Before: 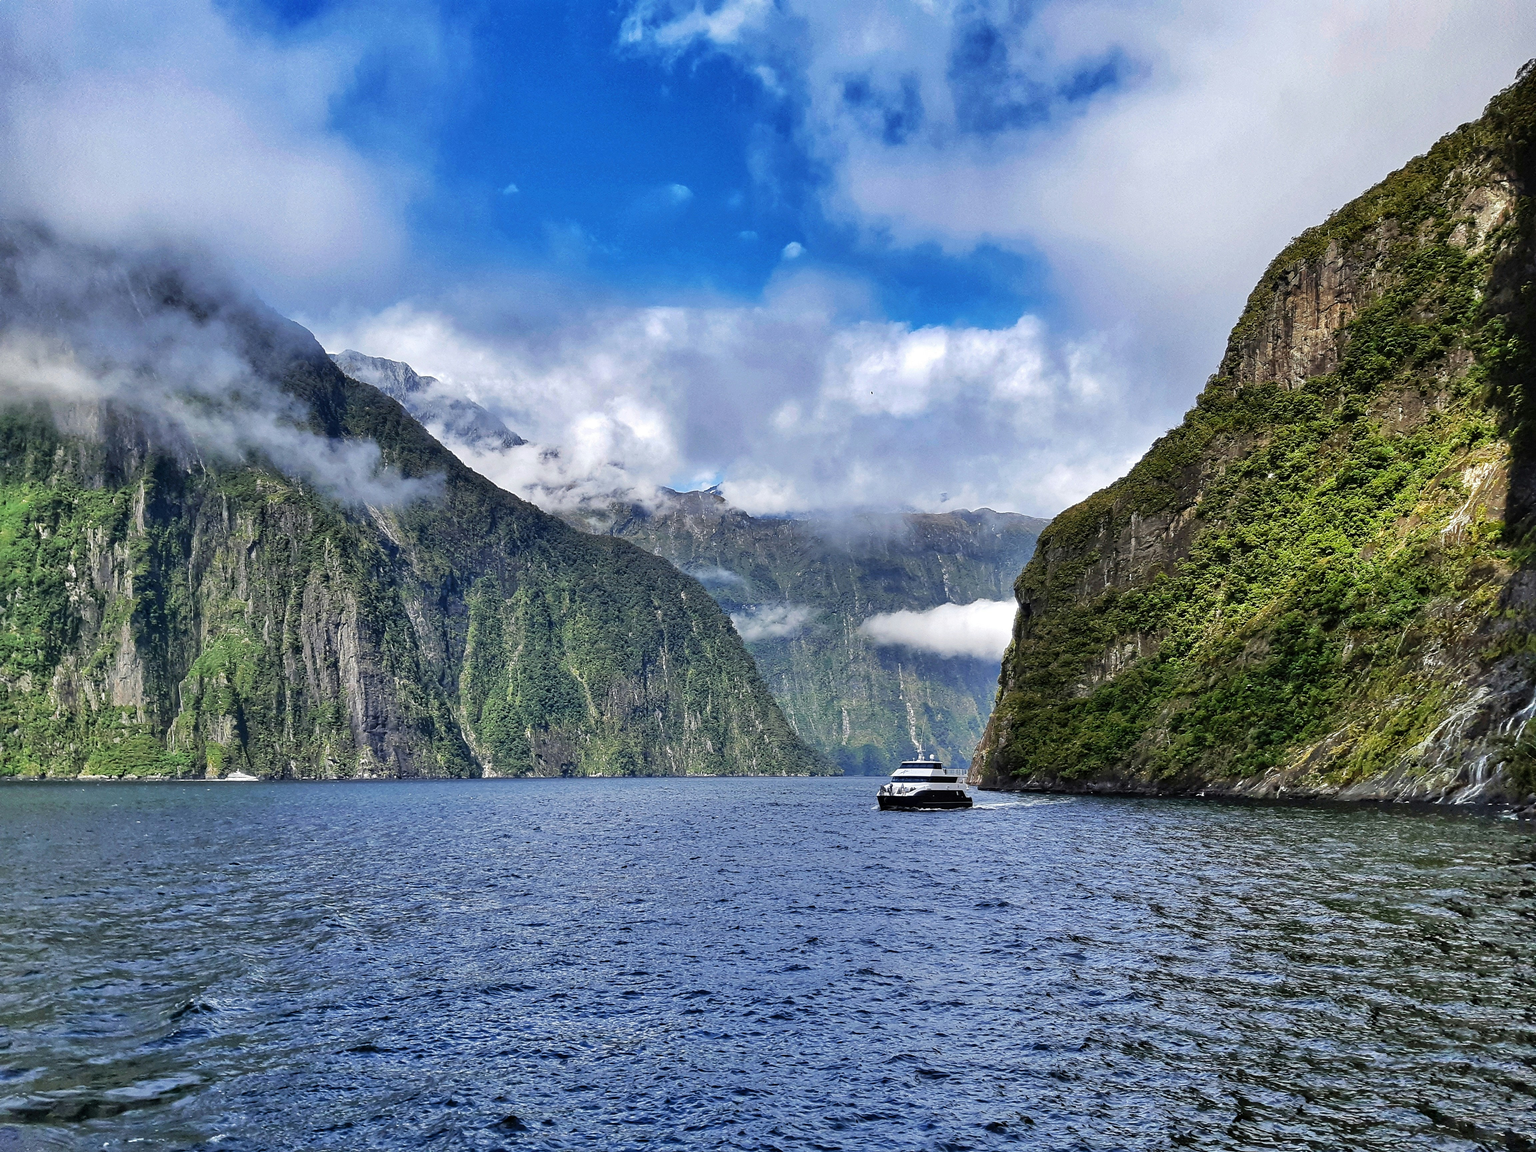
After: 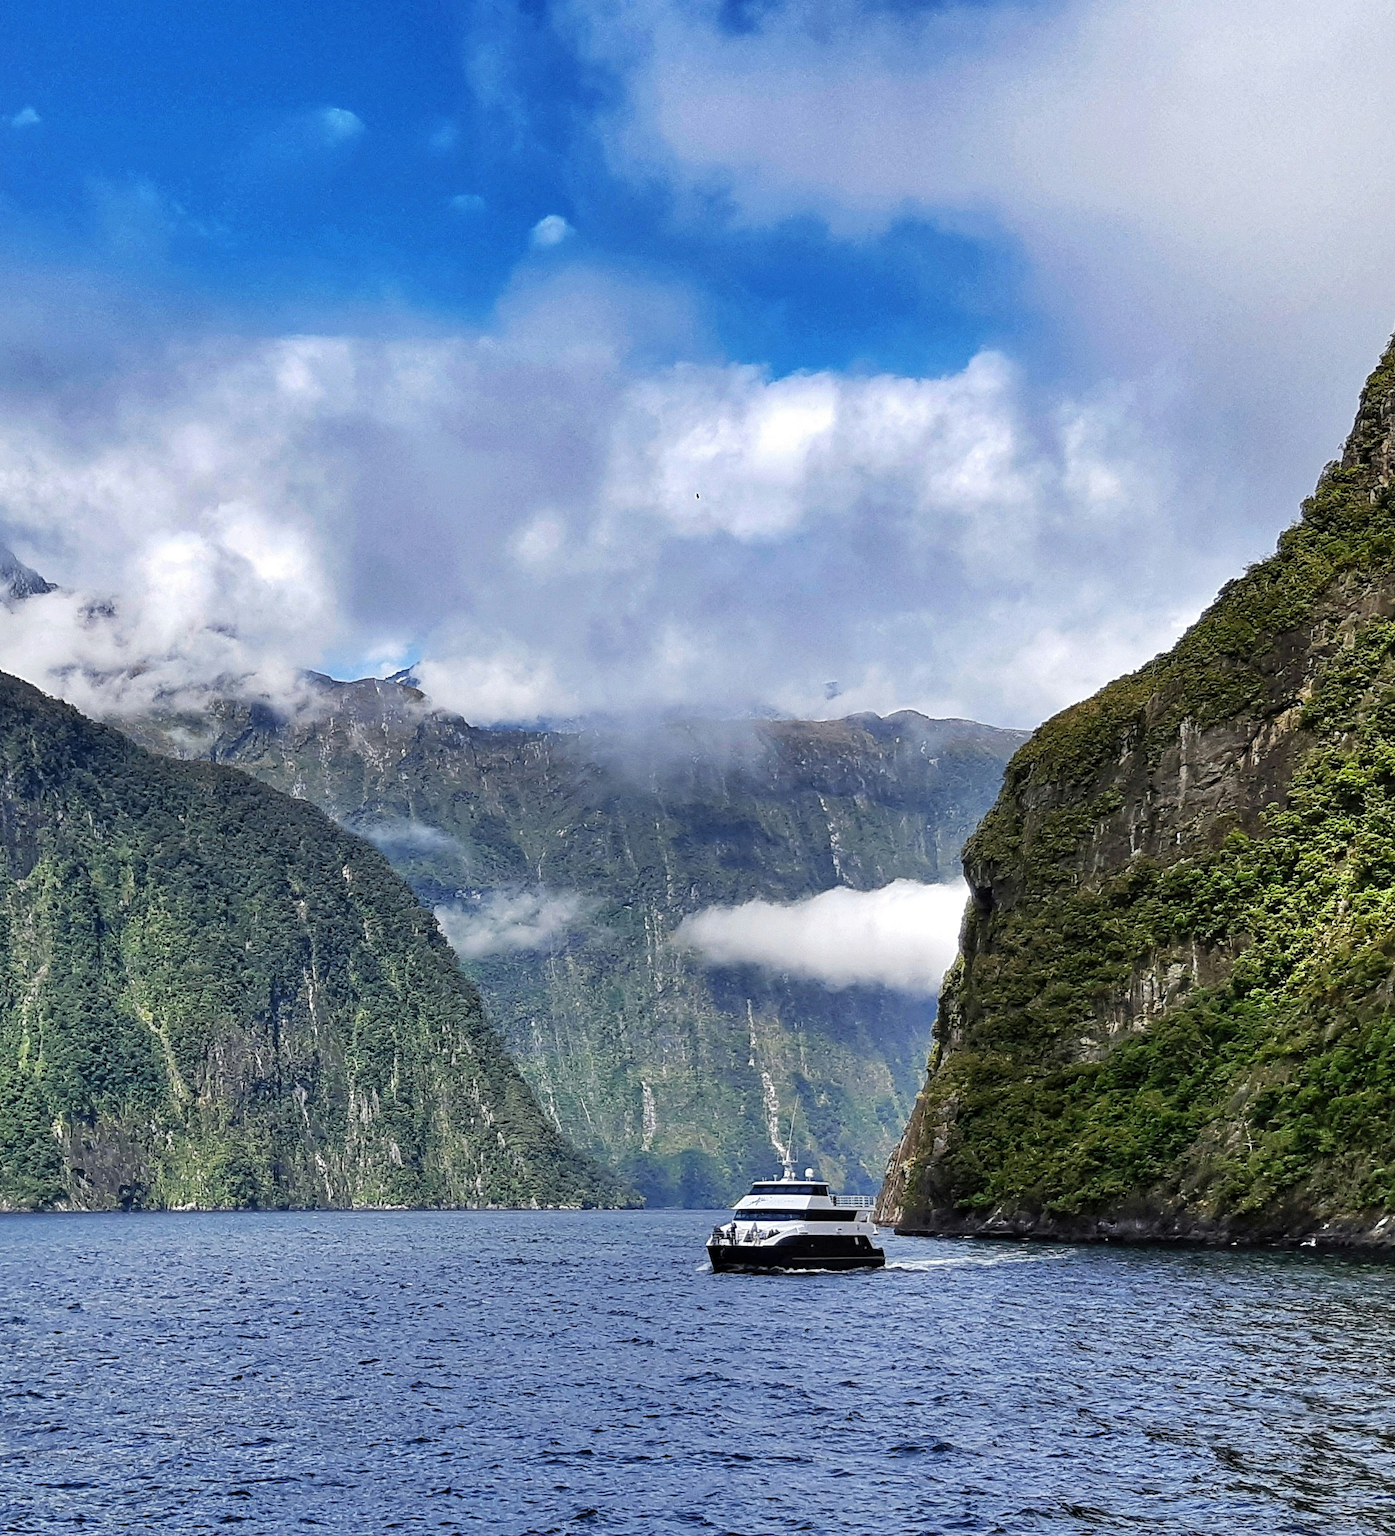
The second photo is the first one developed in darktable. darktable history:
crop: left 32.357%, top 10.978%, right 18.792%, bottom 17.341%
